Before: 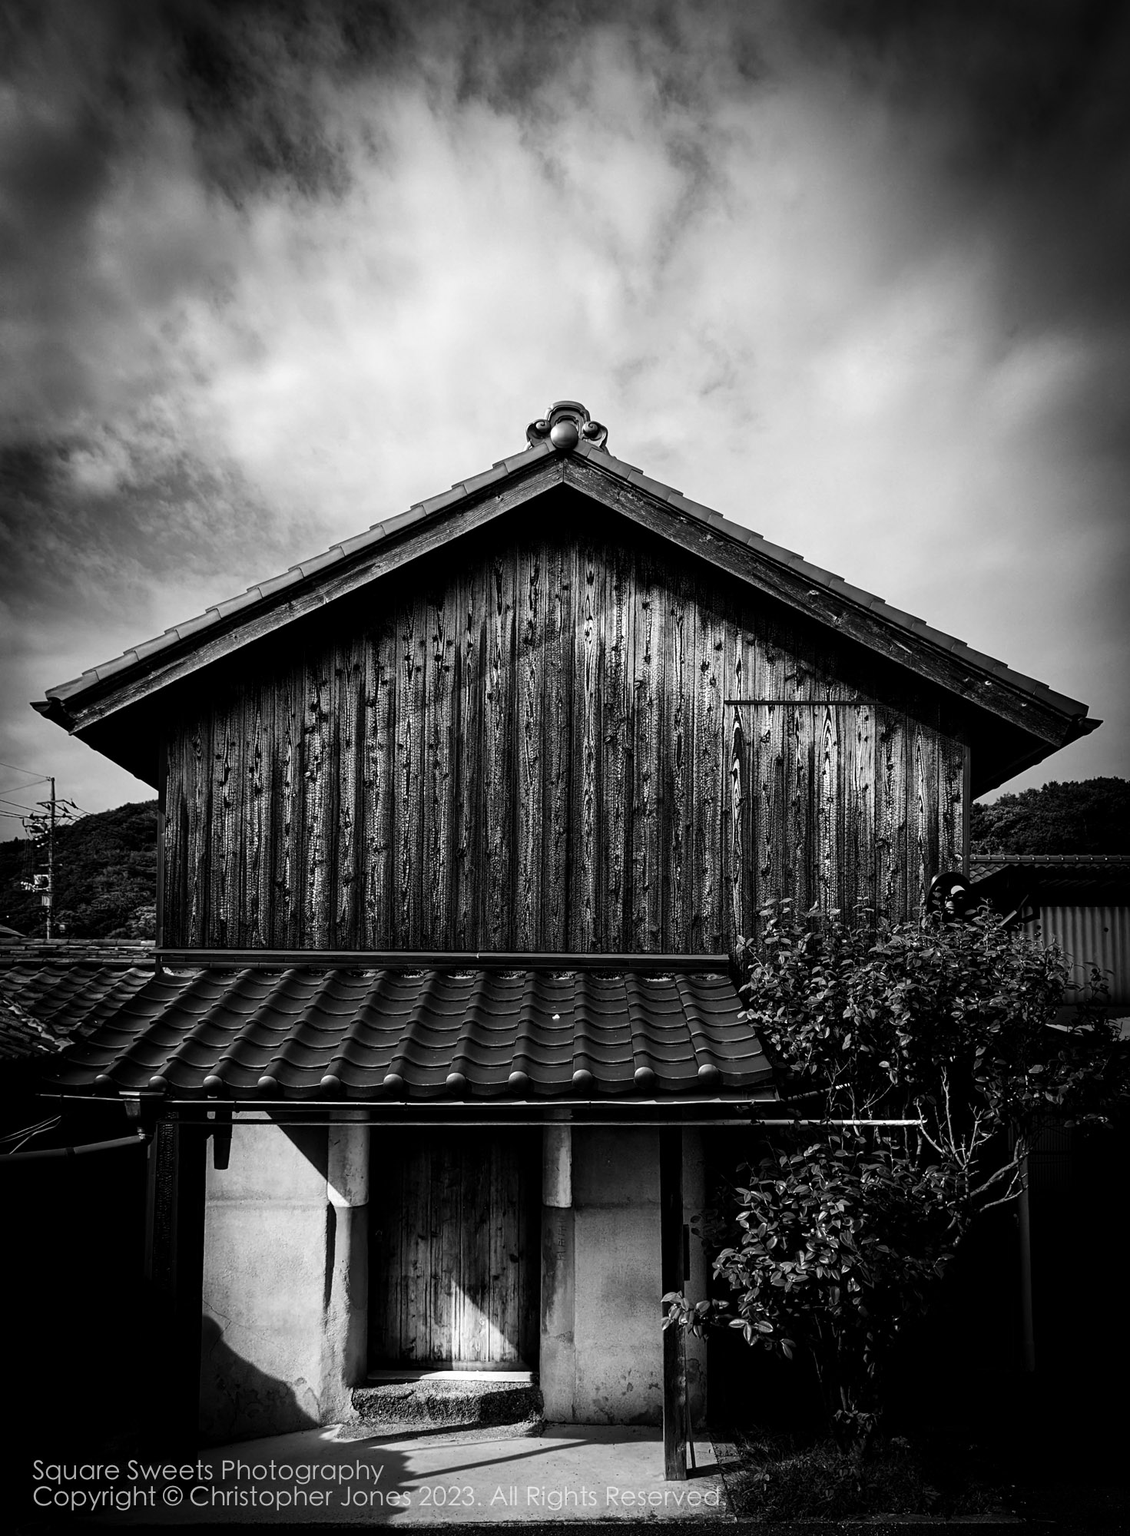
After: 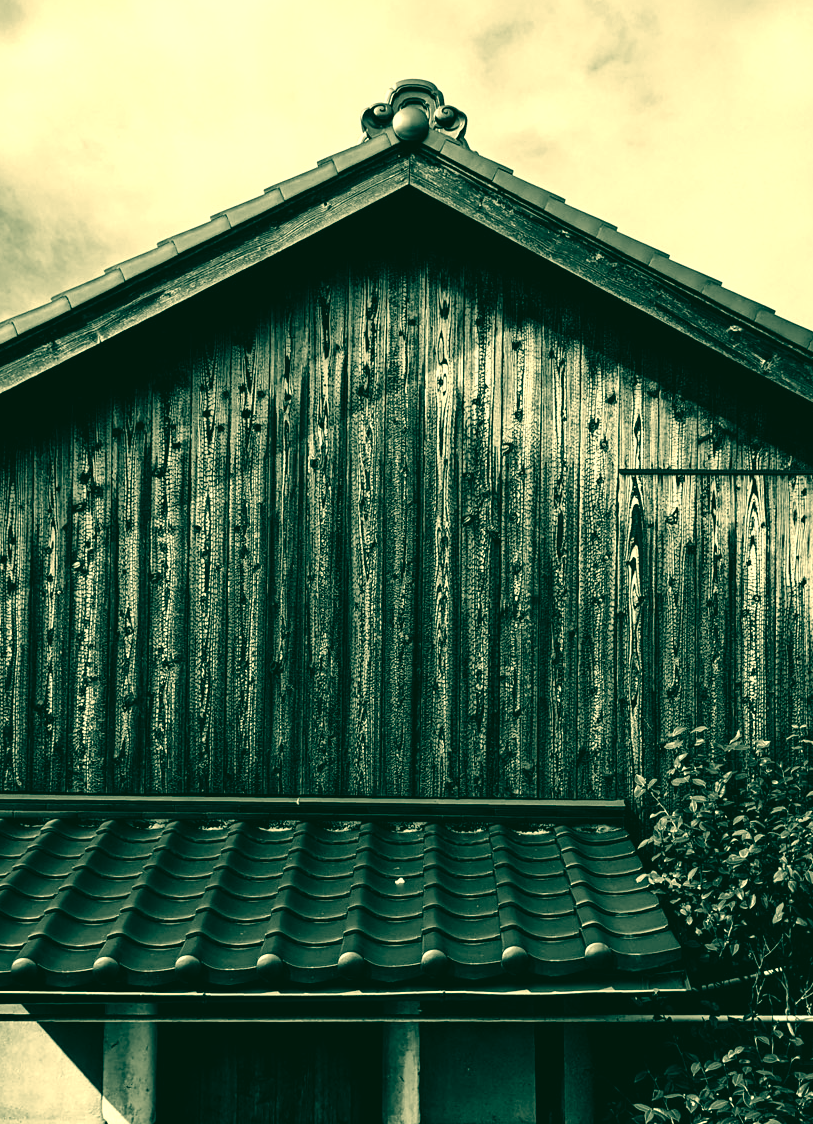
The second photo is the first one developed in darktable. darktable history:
color correction: highlights a* 1.72, highlights b* 34.49, shadows a* -37.33, shadows b* -5.46
crop and rotate: left 22.08%, top 22.179%, right 22.642%, bottom 21.618%
exposure: black level correction 0, exposure 0.499 EV, compensate highlight preservation false
tone equalizer: edges refinement/feathering 500, mask exposure compensation -1.57 EV, preserve details no
